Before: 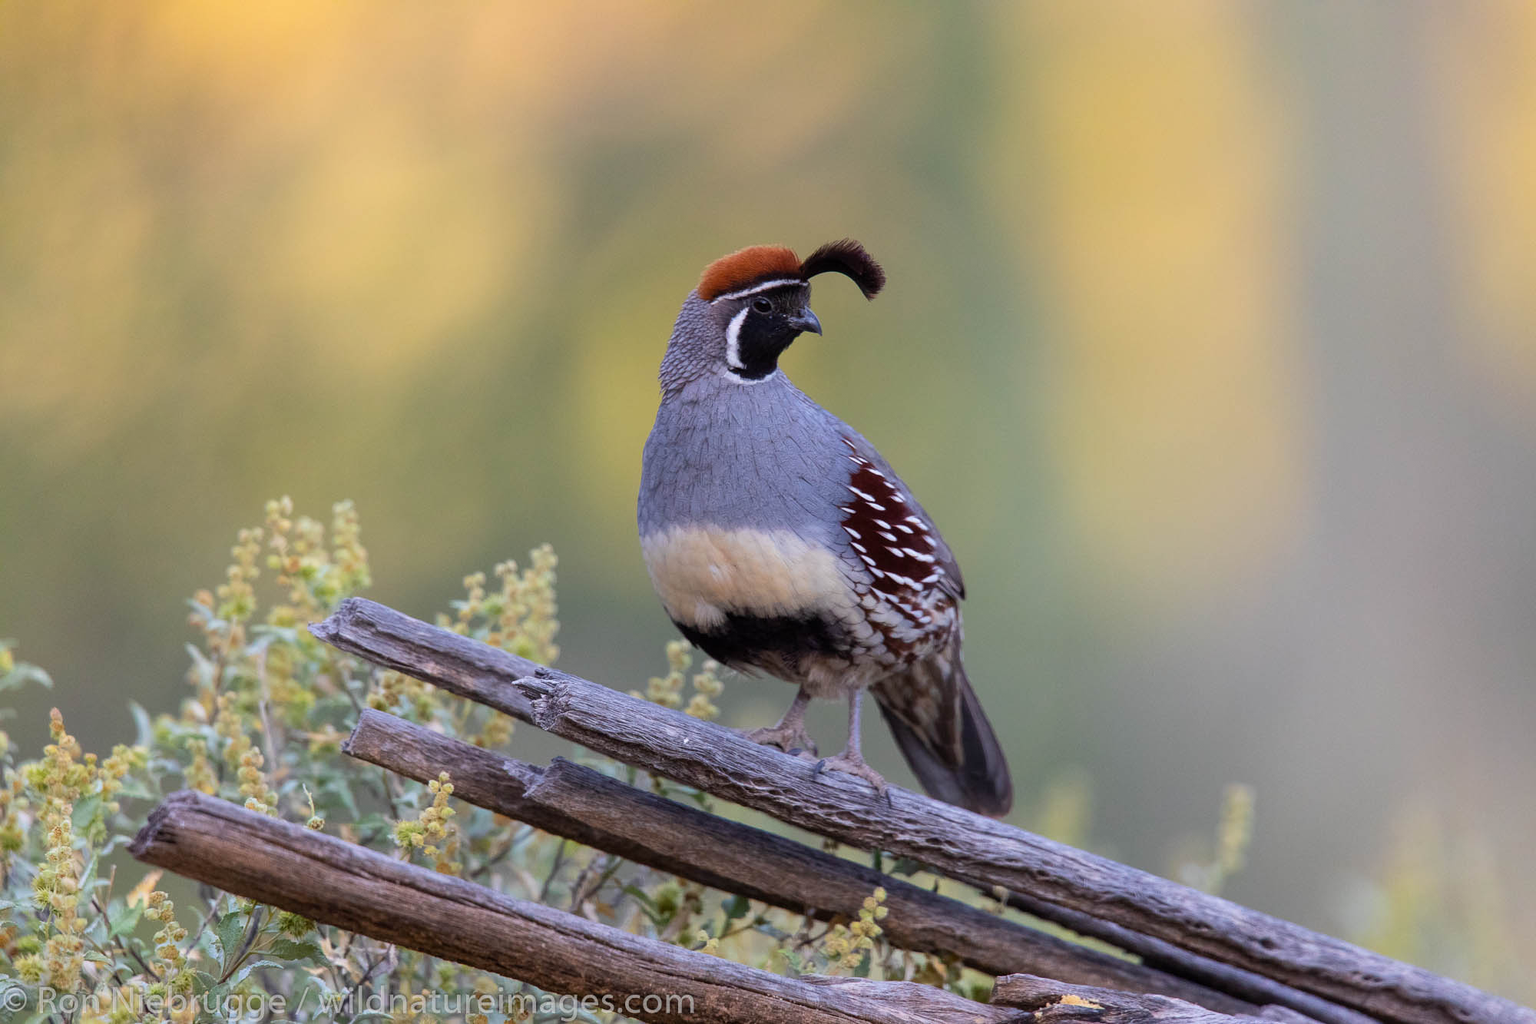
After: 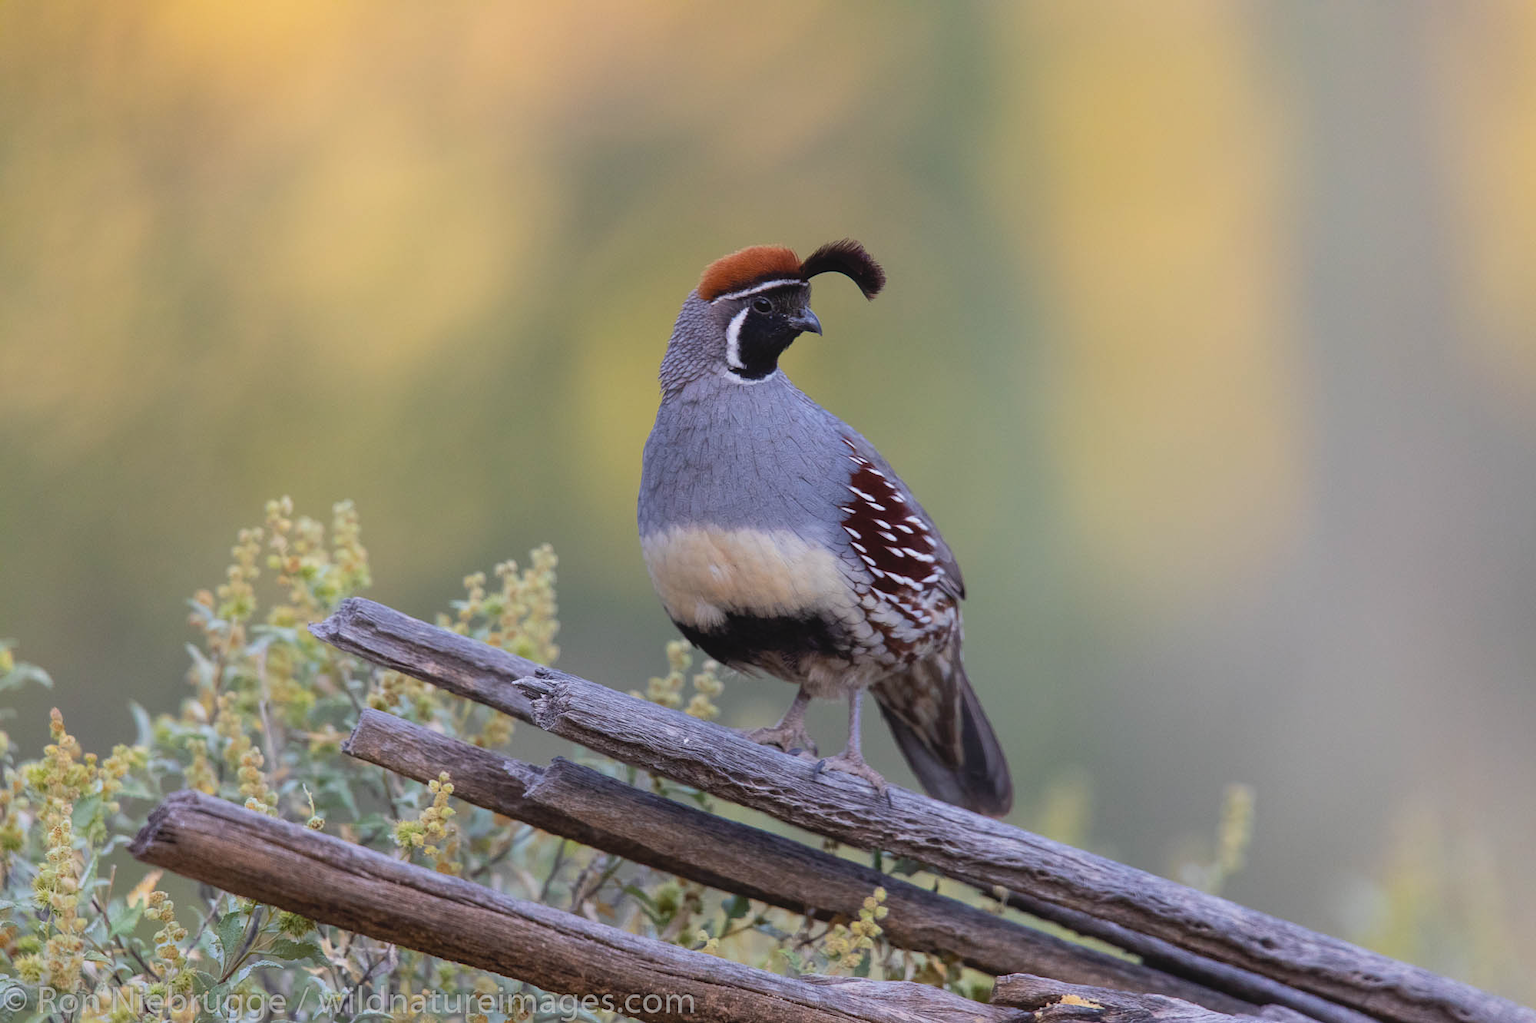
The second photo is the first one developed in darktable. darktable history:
contrast brightness saturation: contrast -0.102, saturation -0.093
